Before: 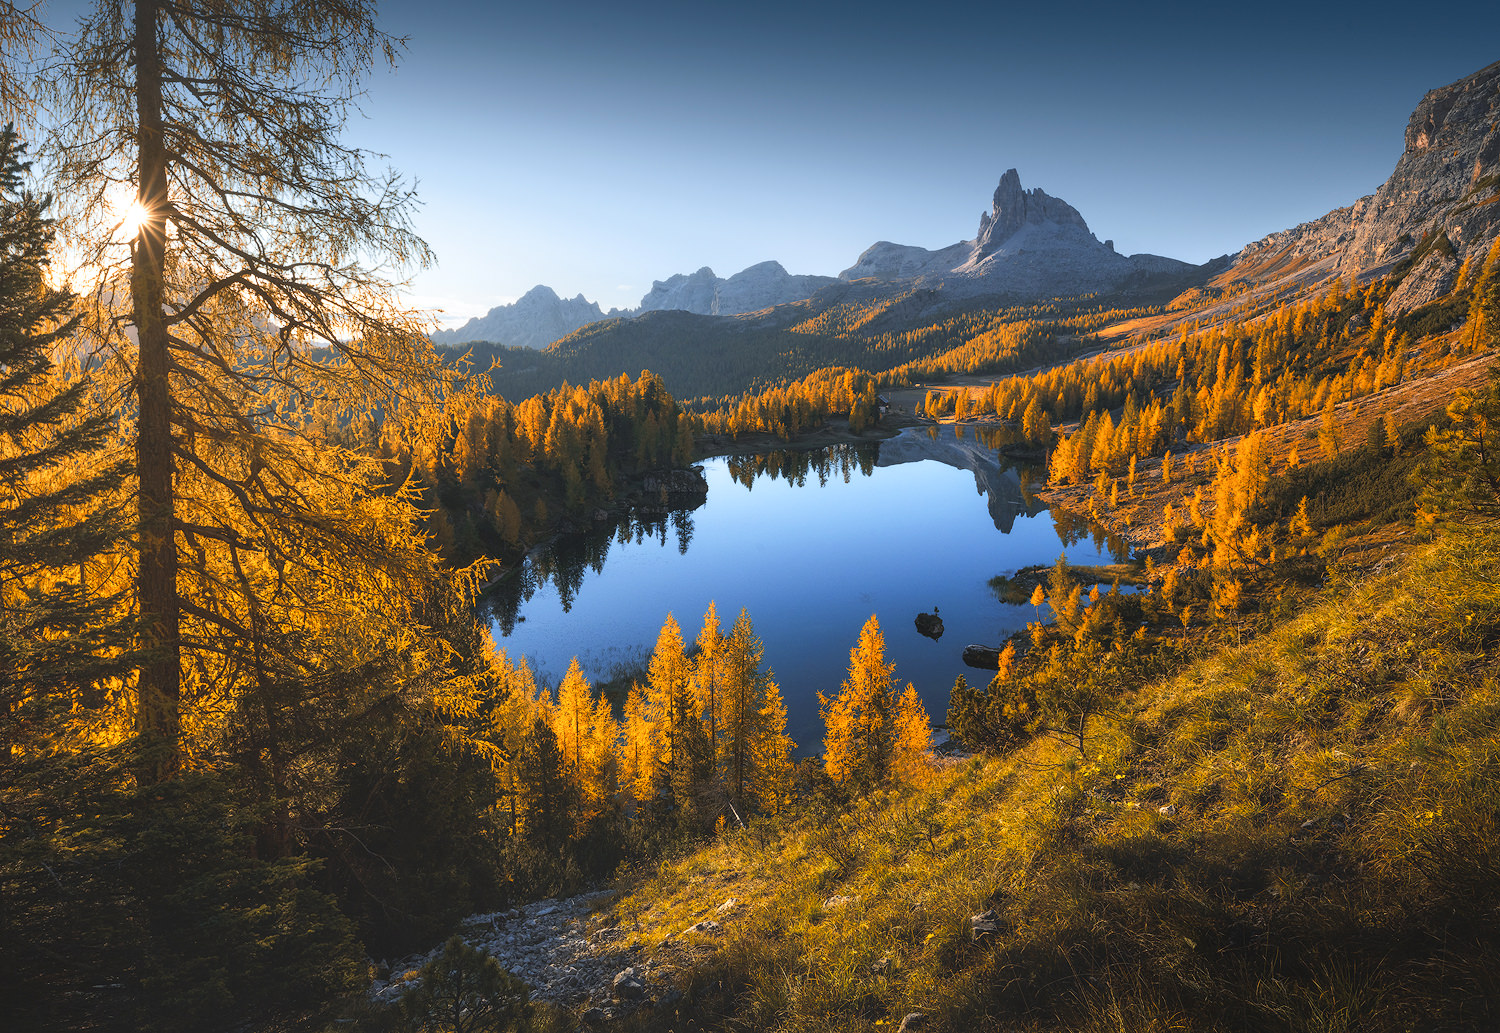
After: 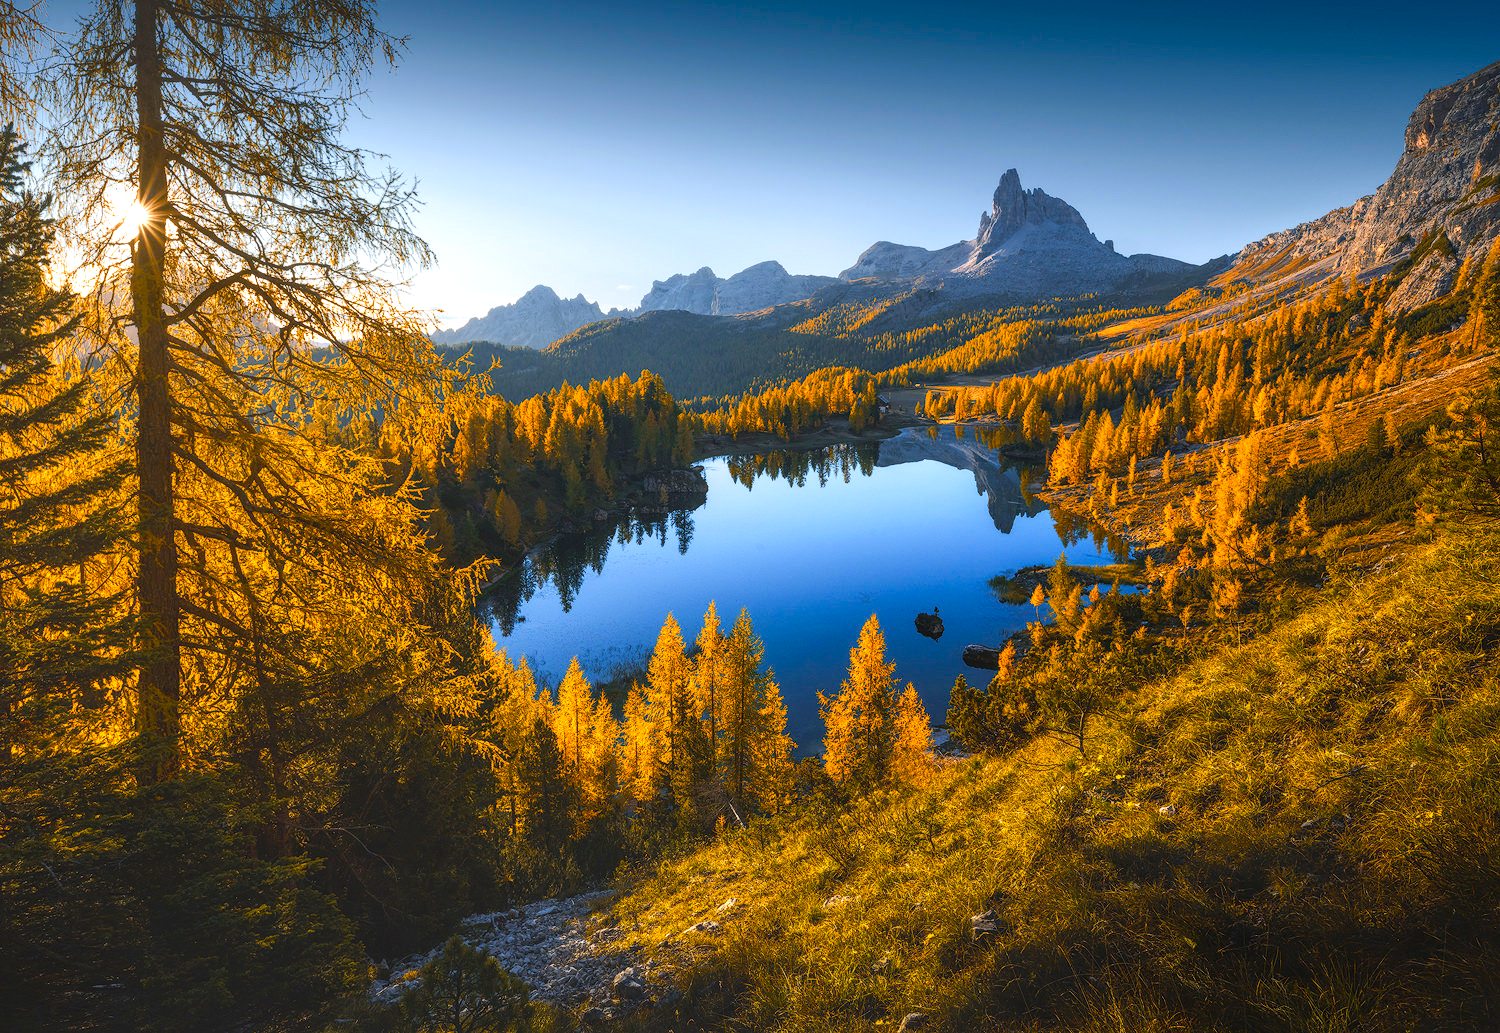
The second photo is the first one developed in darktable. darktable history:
local contrast: on, module defaults
color balance rgb: highlights gain › chroma 0.188%, highlights gain › hue 330.64°, perceptual saturation grading › global saturation 34.939%, perceptual saturation grading › highlights -25.618%, perceptual saturation grading › shadows 50.107%, perceptual brilliance grading › highlights 2.545%, global vibrance 9.944%
